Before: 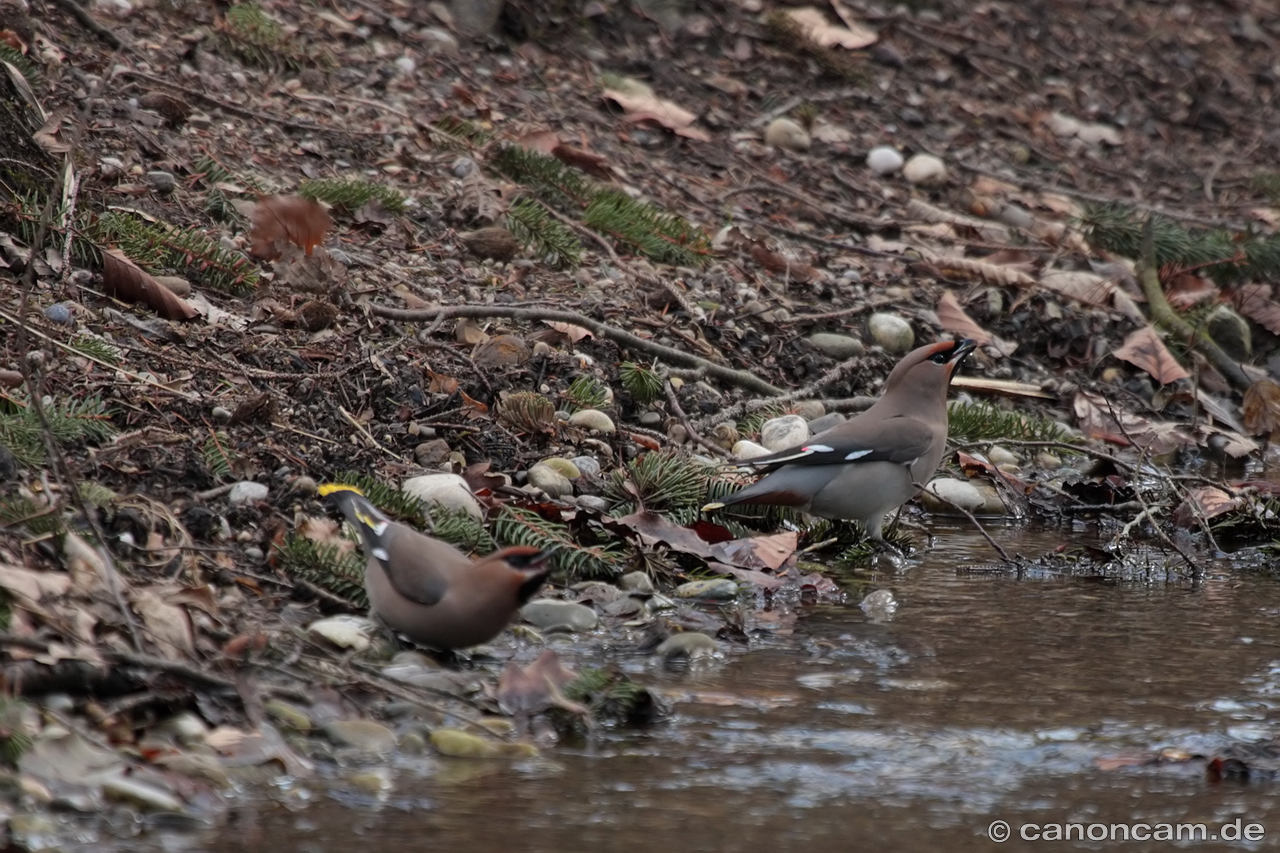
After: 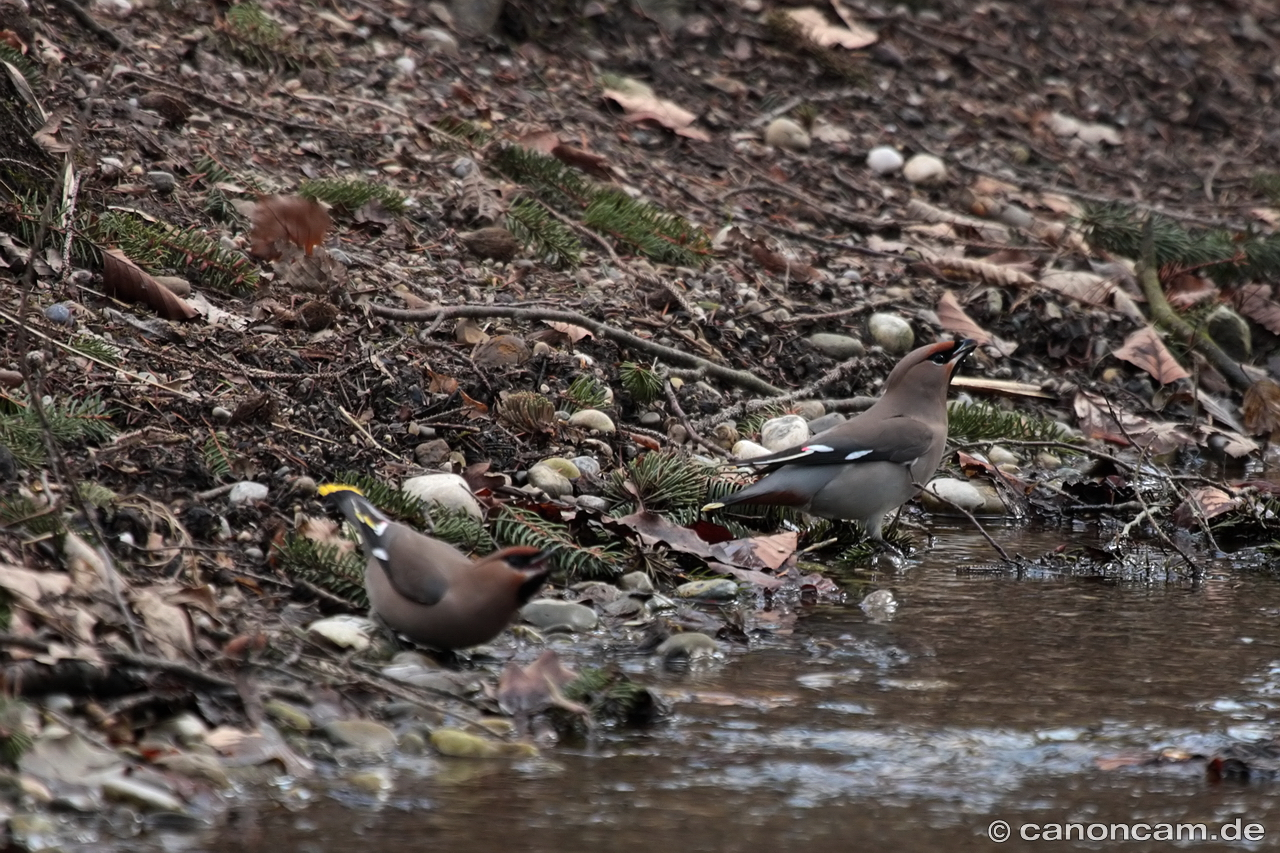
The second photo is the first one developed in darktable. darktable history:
tone equalizer: -8 EV -0.412 EV, -7 EV -0.398 EV, -6 EV -0.321 EV, -5 EV -0.19 EV, -3 EV 0.213 EV, -2 EV 0.353 EV, -1 EV 0.378 EV, +0 EV 0.397 EV, edges refinement/feathering 500, mask exposure compensation -1.57 EV, preserve details no
